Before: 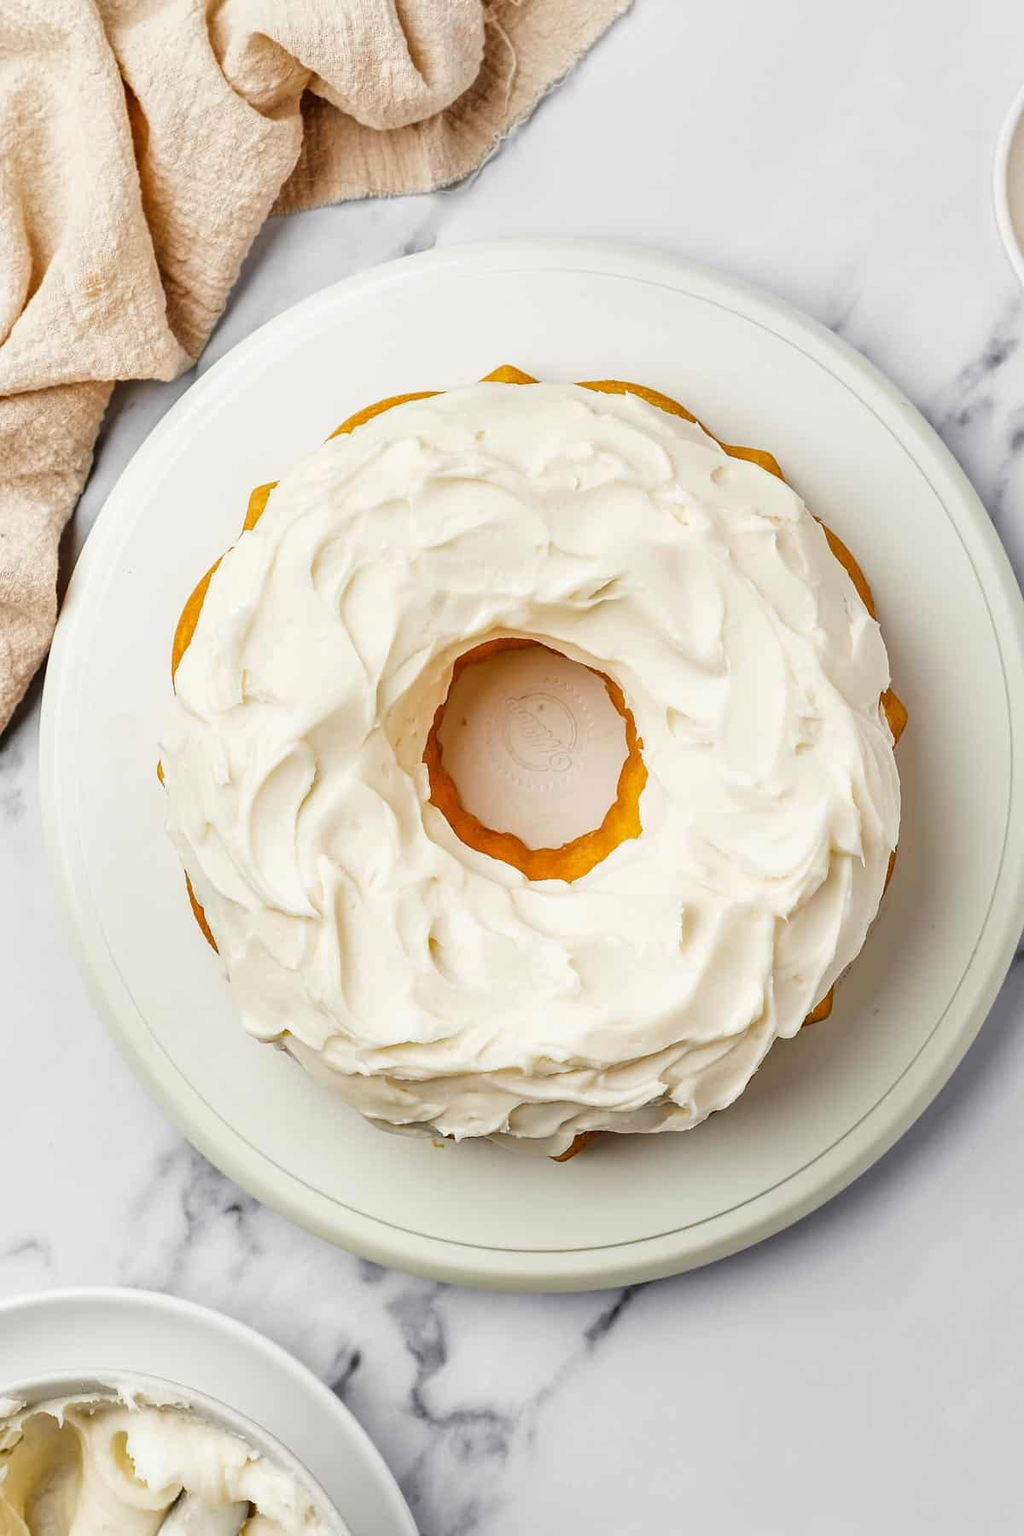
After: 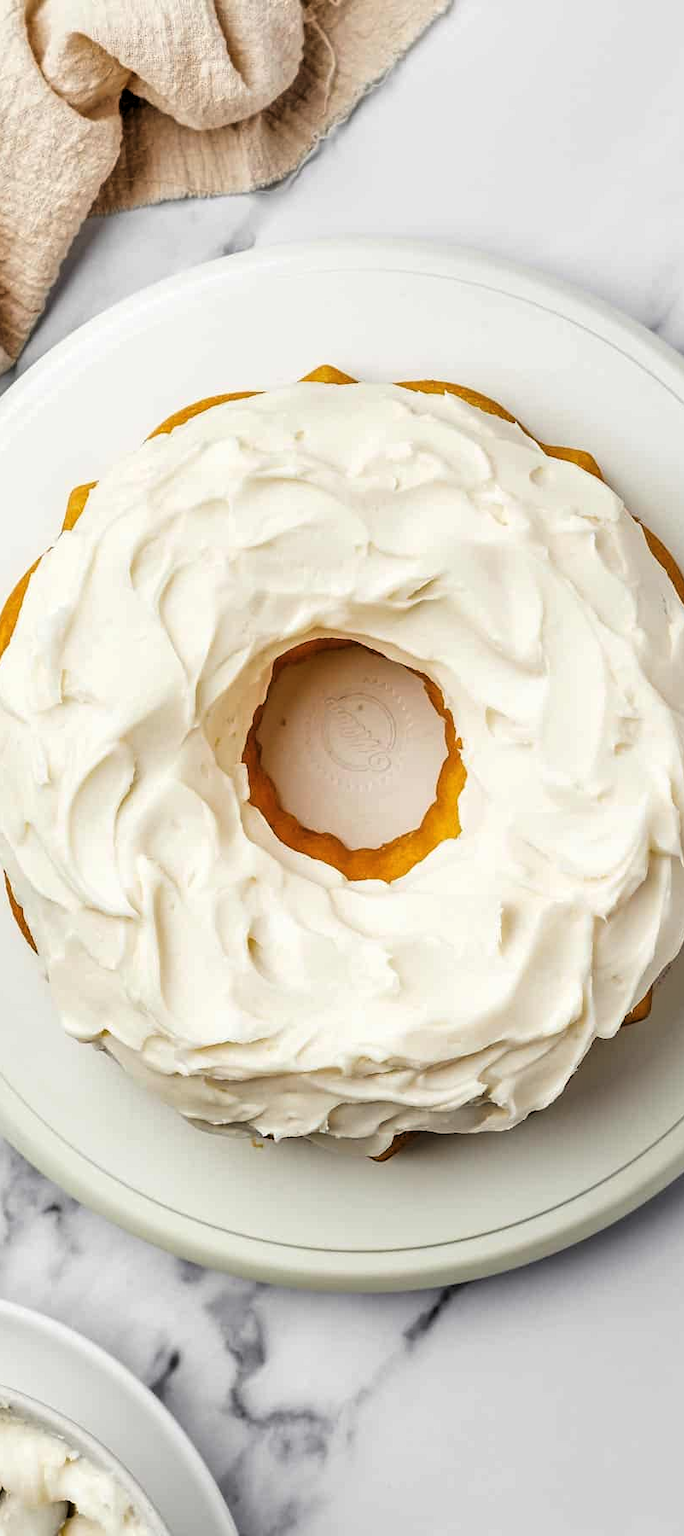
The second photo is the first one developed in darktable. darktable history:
white balance: emerald 1
crop and rotate: left 17.732%, right 15.423%
levels: mode automatic, black 0.023%, white 99.97%, levels [0.062, 0.494, 0.925]
